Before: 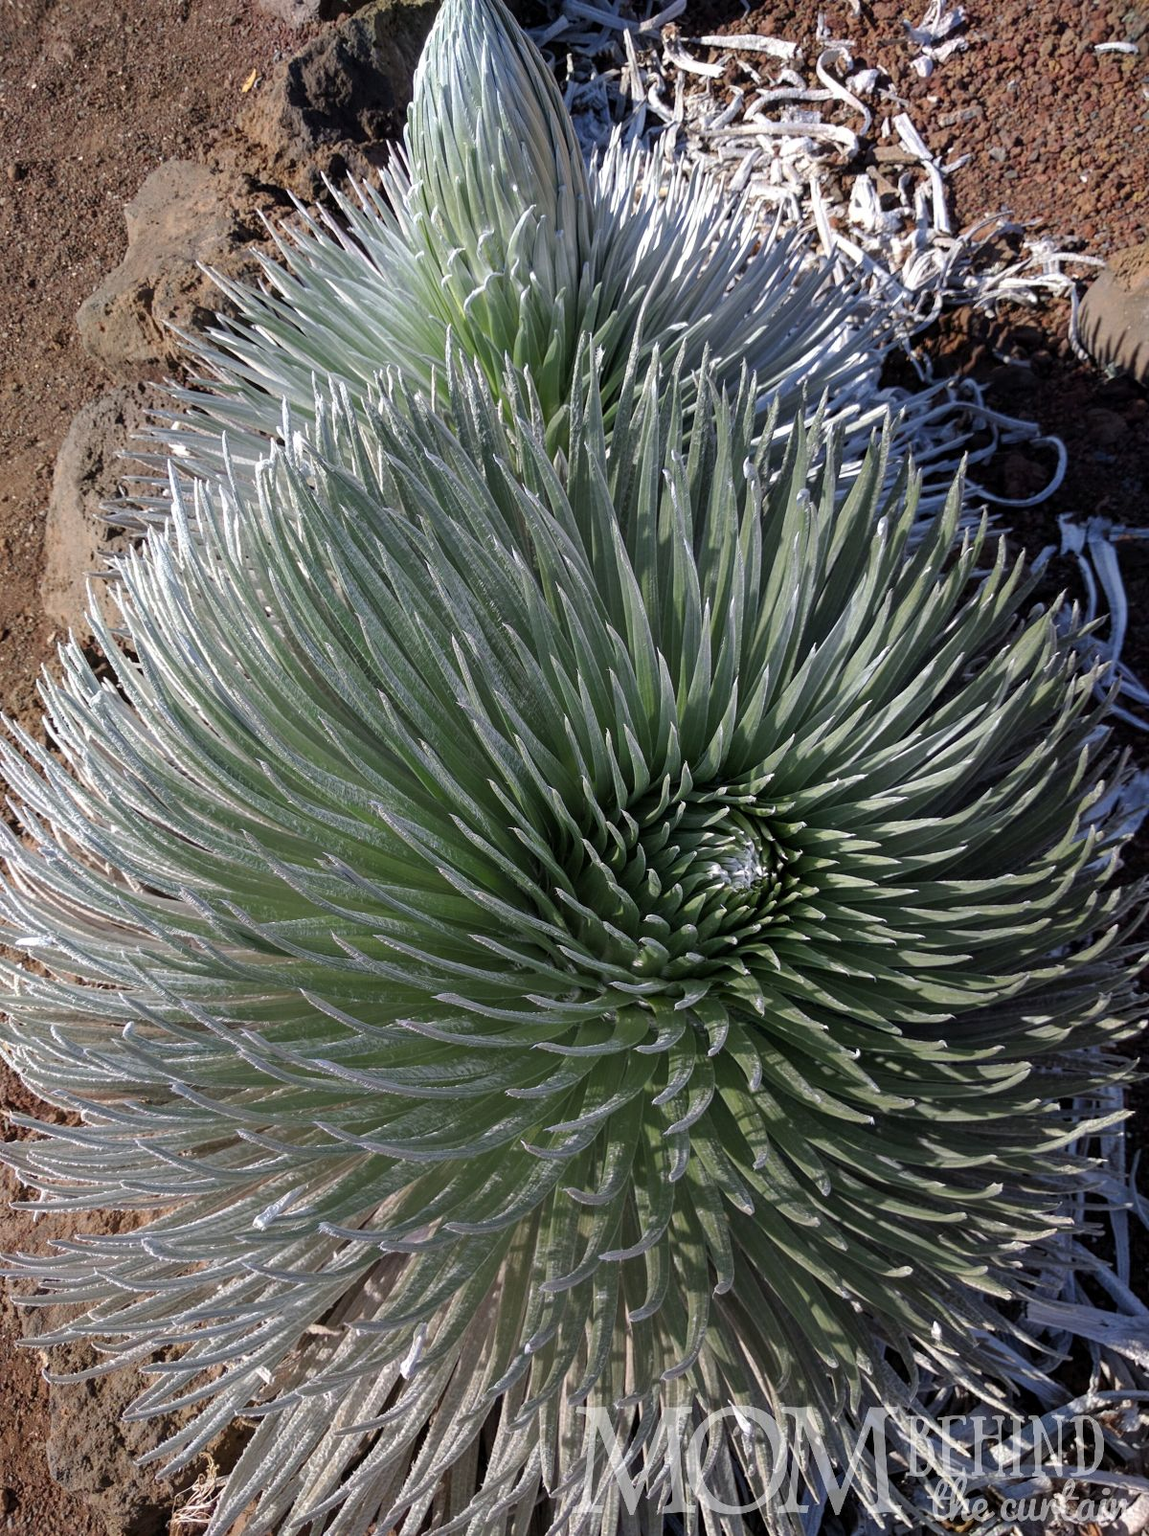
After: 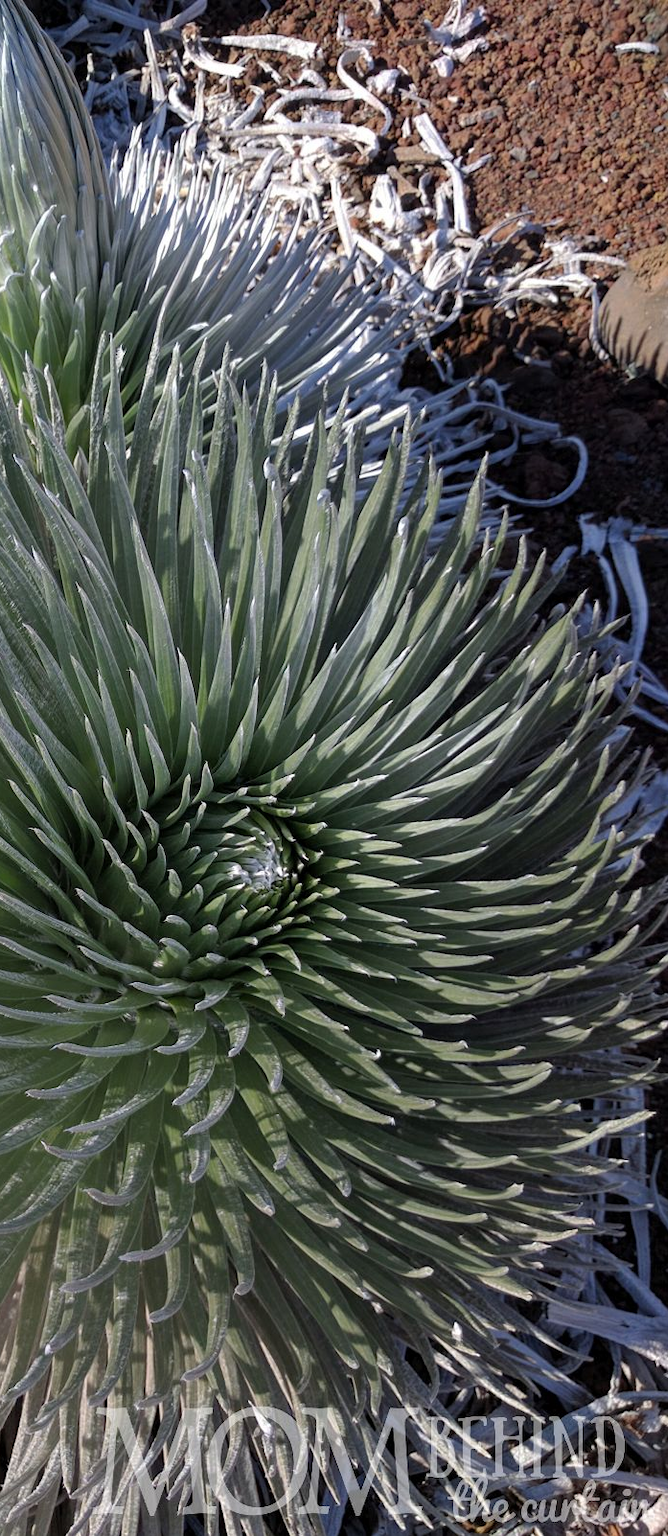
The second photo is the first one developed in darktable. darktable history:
crop: left 41.781%
shadows and highlights: shadows 24.76, highlights -25.32
